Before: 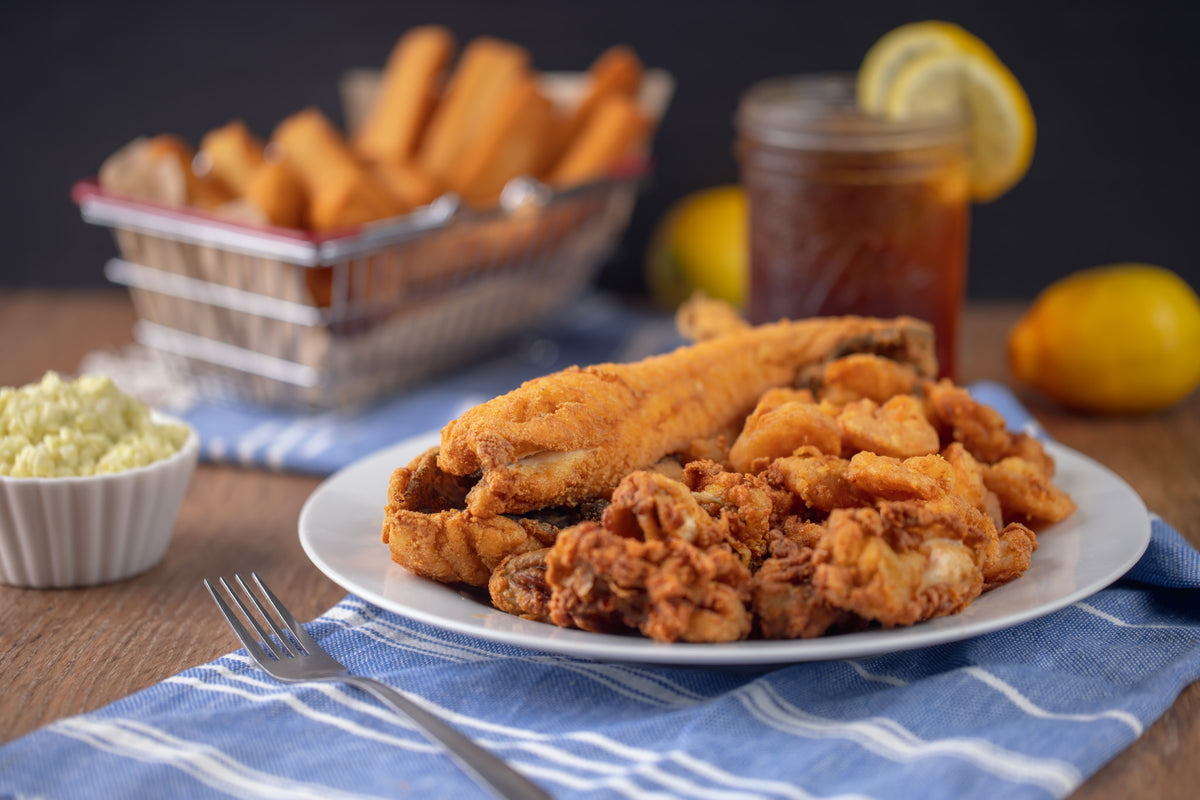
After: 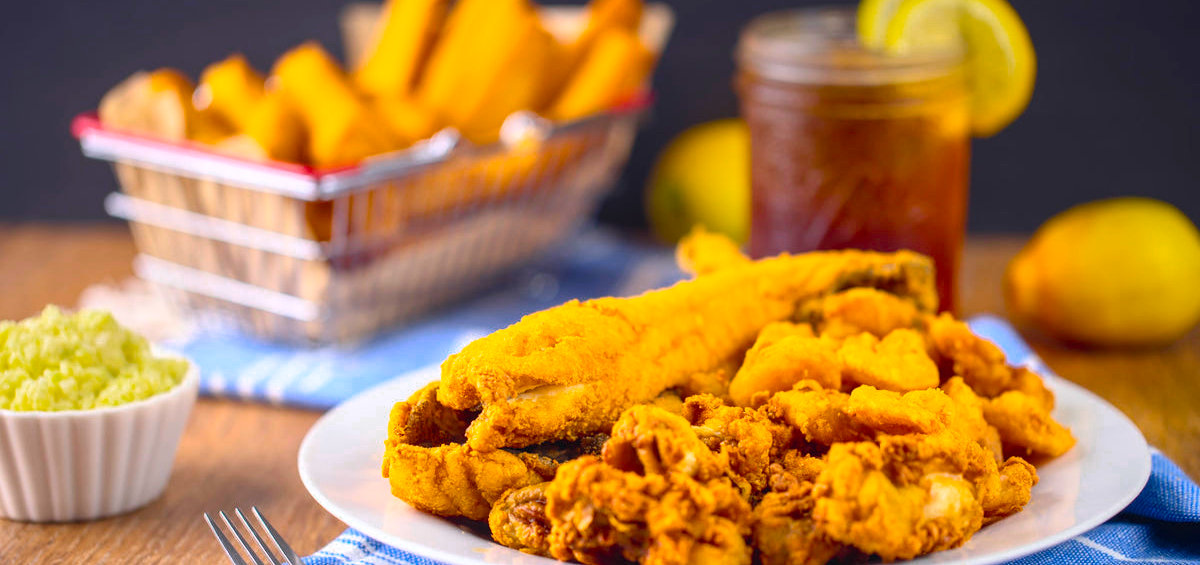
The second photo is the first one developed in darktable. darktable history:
crop and rotate: top 8.293%, bottom 20.996%
contrast brightness saturation: contrast 0.24, brightness 0.26, saturation 0.39
color zones: curves: ch0 [(0, 0.558) (0.143, 0.548) (0.286, 0.447) (0.429, 0.259) (0.571, 0.5) (0.714, 0.5) (0.857, 0.593) (1, 0.558)]; ch1 [(0, 0.543) (0.01, 0.544) (0.12, 0.492) (0.248, 0.458) (0.5, 0.534) (0.748, 0.5) (0.99, 0.469) (1, 0.543)]; ch2 [(0, 0.507) (0.143, 0.522) (0.286, 0.505) (0.429, 0.5) (0.571, 0.5) (0.714, 0.5) (0.857, 0.5) (1, 0.507)]
color balance rgb: linear chroma grading › global chroma 15%, perceptual saturation grading › global saturation 30%
